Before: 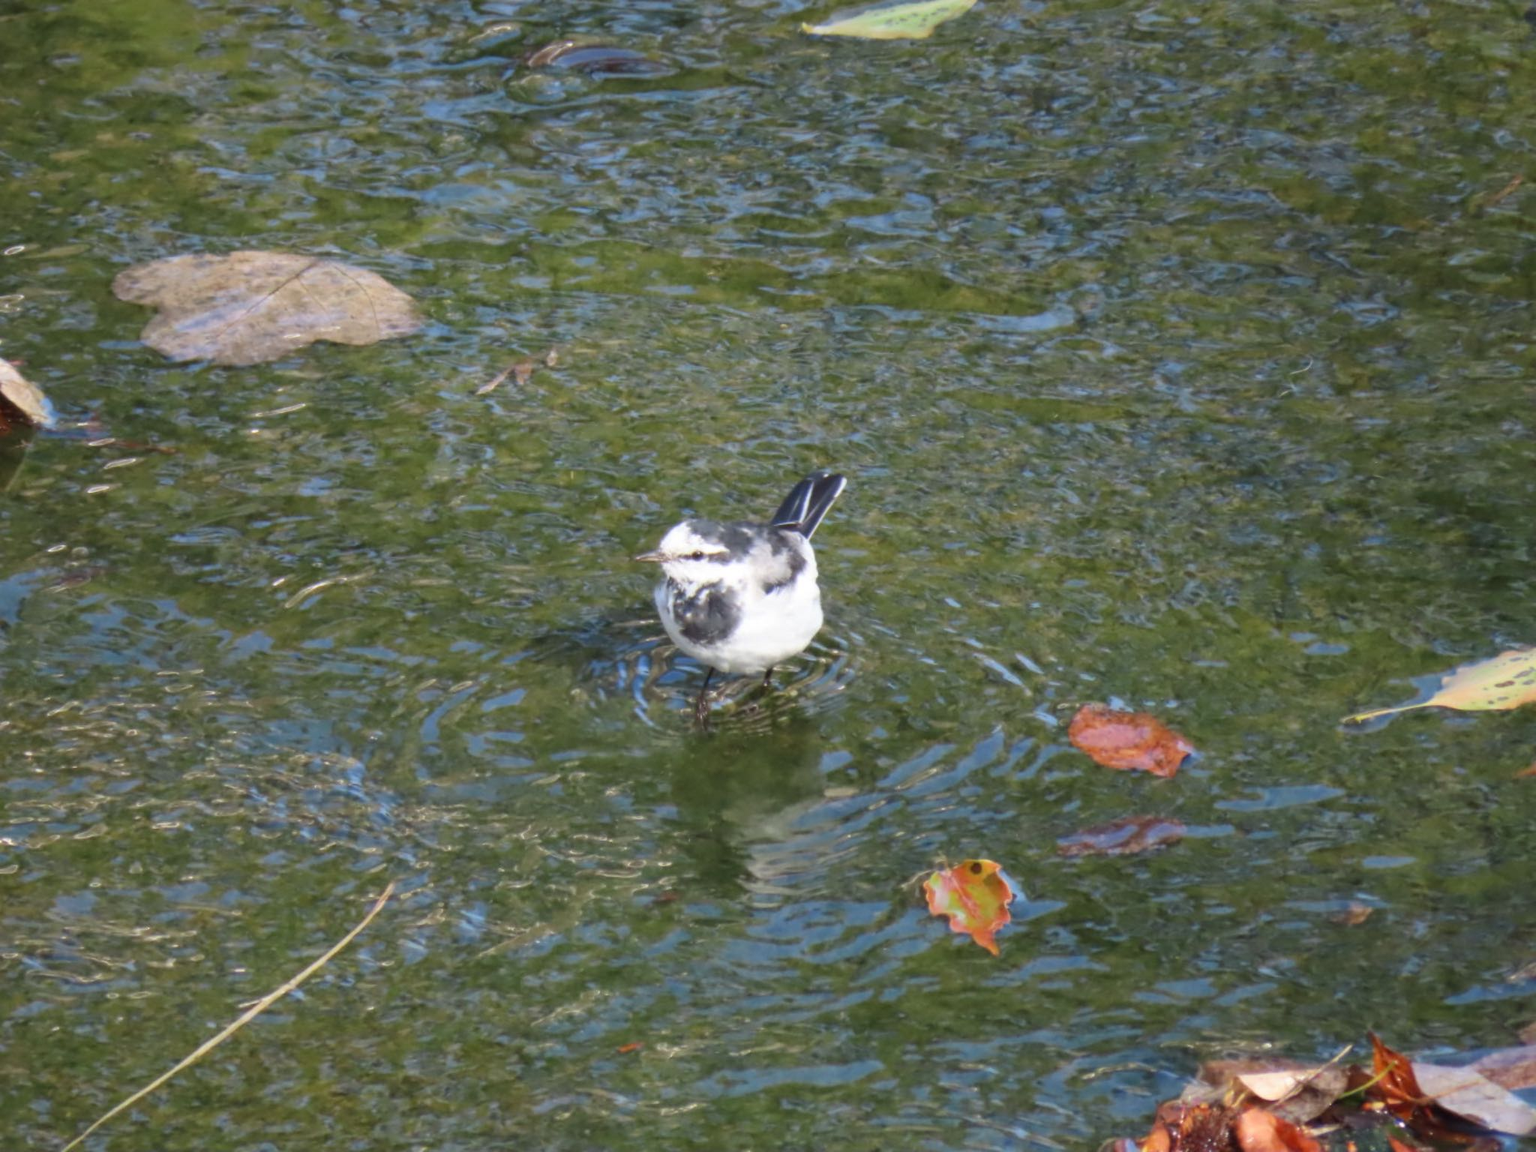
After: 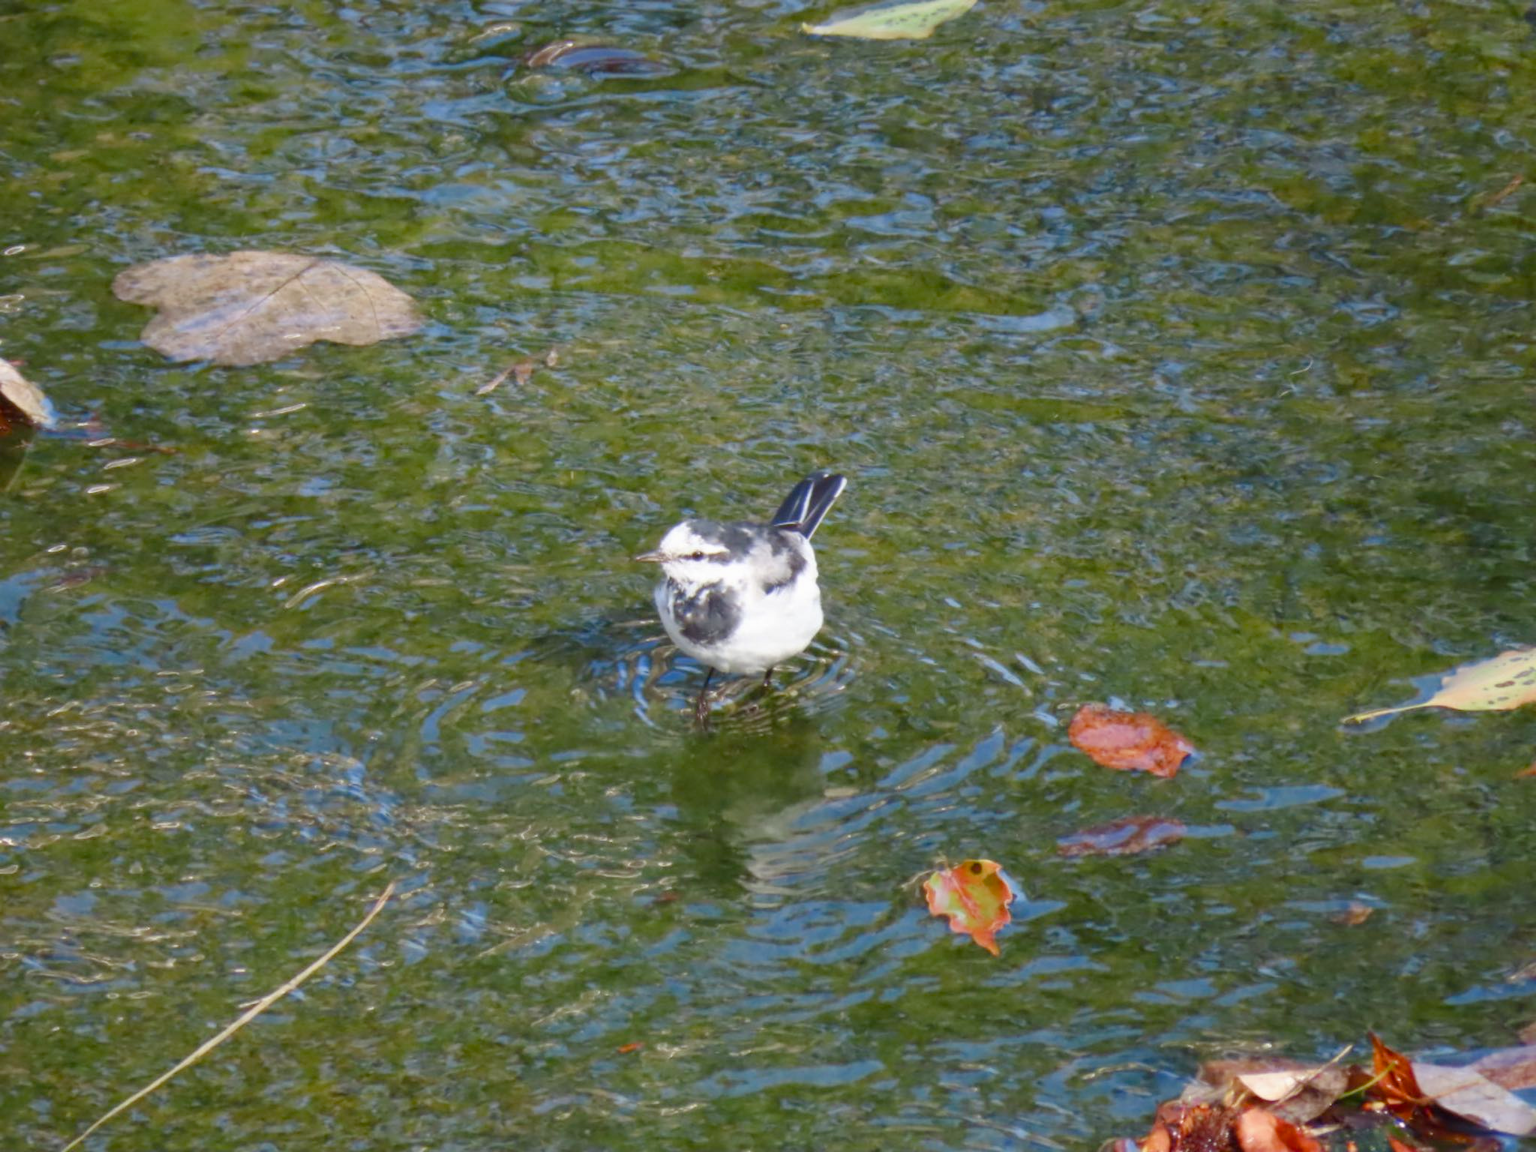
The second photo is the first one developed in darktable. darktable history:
color balance rgb: shadows lift › luminance 0.935%, shadows lift › chroma 0.167%, shadows lift › hue 18.94°, perceptual saturation grading › global saturation 20%, perceptual saturation grading › highlights -49.647%, perceptual saturation grading › shadows 26.06%, perceptual brilliance grading › global brilliance 2.687%, perceptual brilliance grading › highlights -3.375%, perceptual brilliance grading › shadows 2.629%, global vibrance 20%
